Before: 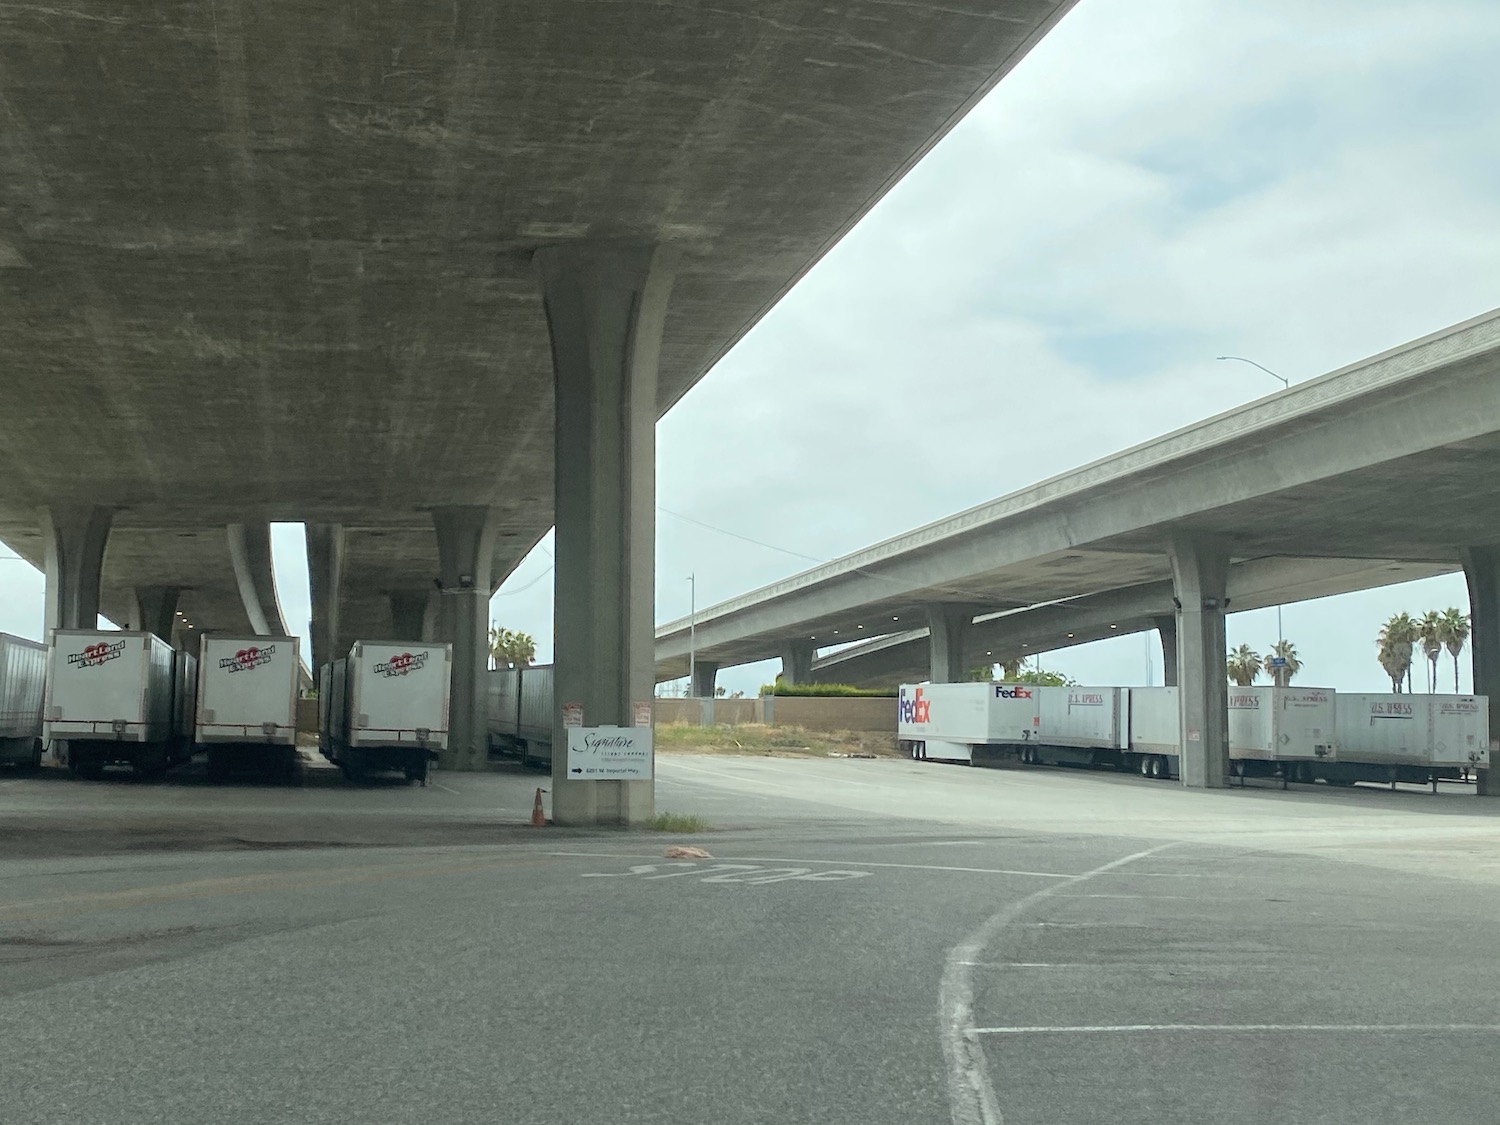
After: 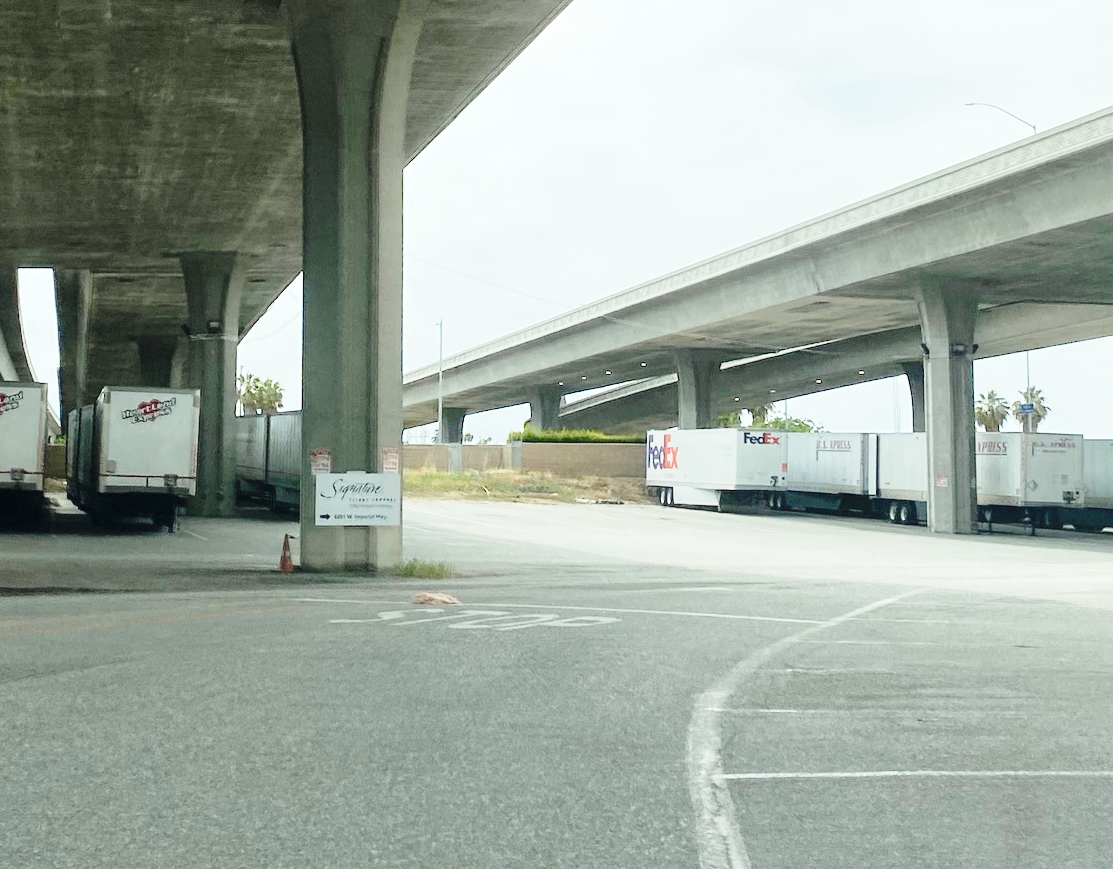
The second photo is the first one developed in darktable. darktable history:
crop: left 16.82%, top 22.614%, right 8.897%
haze removal: strength -0.045, adaptive false
base curve: curves: ch0 [(0, 0) (0.04, 0.03) (0.133, 0.232) (0.448, 0.748) (0.843, 0.968) (1, 1)], preserve colors none
